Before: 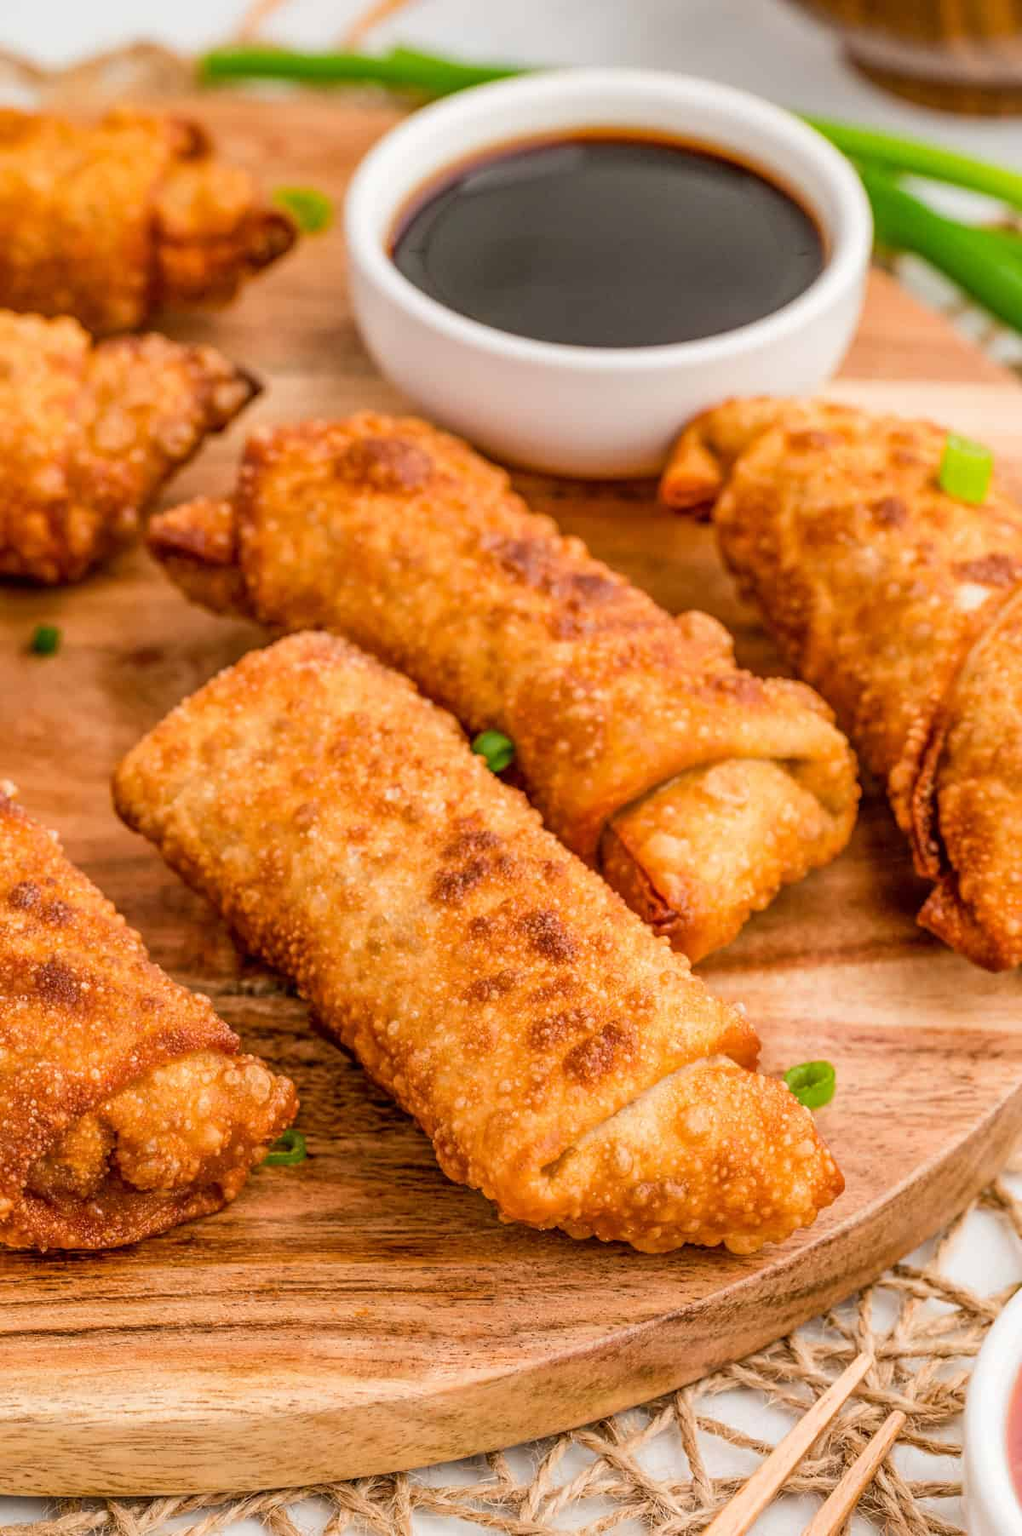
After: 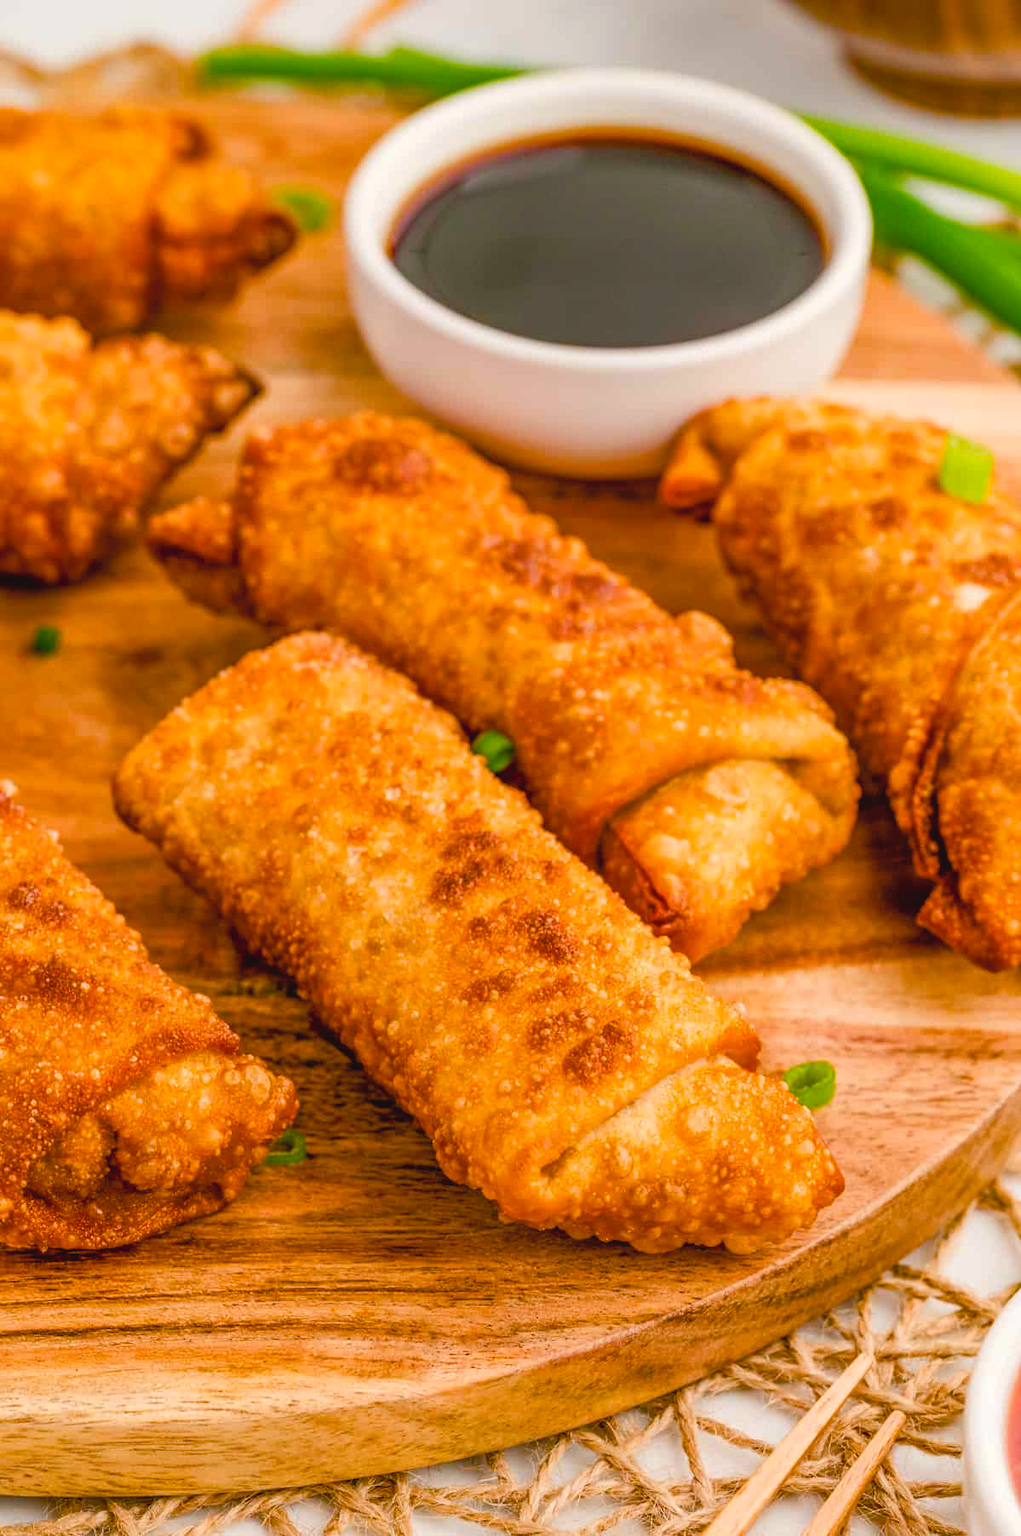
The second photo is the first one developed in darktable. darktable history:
color balance rgb: shadows lift › chroma 2.043%, shadows lift › hue 188.02°, highlights gain › chroma 1.049%, highlights gain › hue 70.02°, linear chroma grading › global chroma 14.552%, perceptual saturation grading › global saturation 46.221%, perceptual saturation grading › highlights -50.149%, perceptual saturation grading › shadows 30.439%, global vibrance 9.466%
tone curve: curves: ch0 [(0, 0.042) (0.129, 0.18) (0.501, 0.497) (1, 1)], color space Lab, independent channels, preserve colors none
